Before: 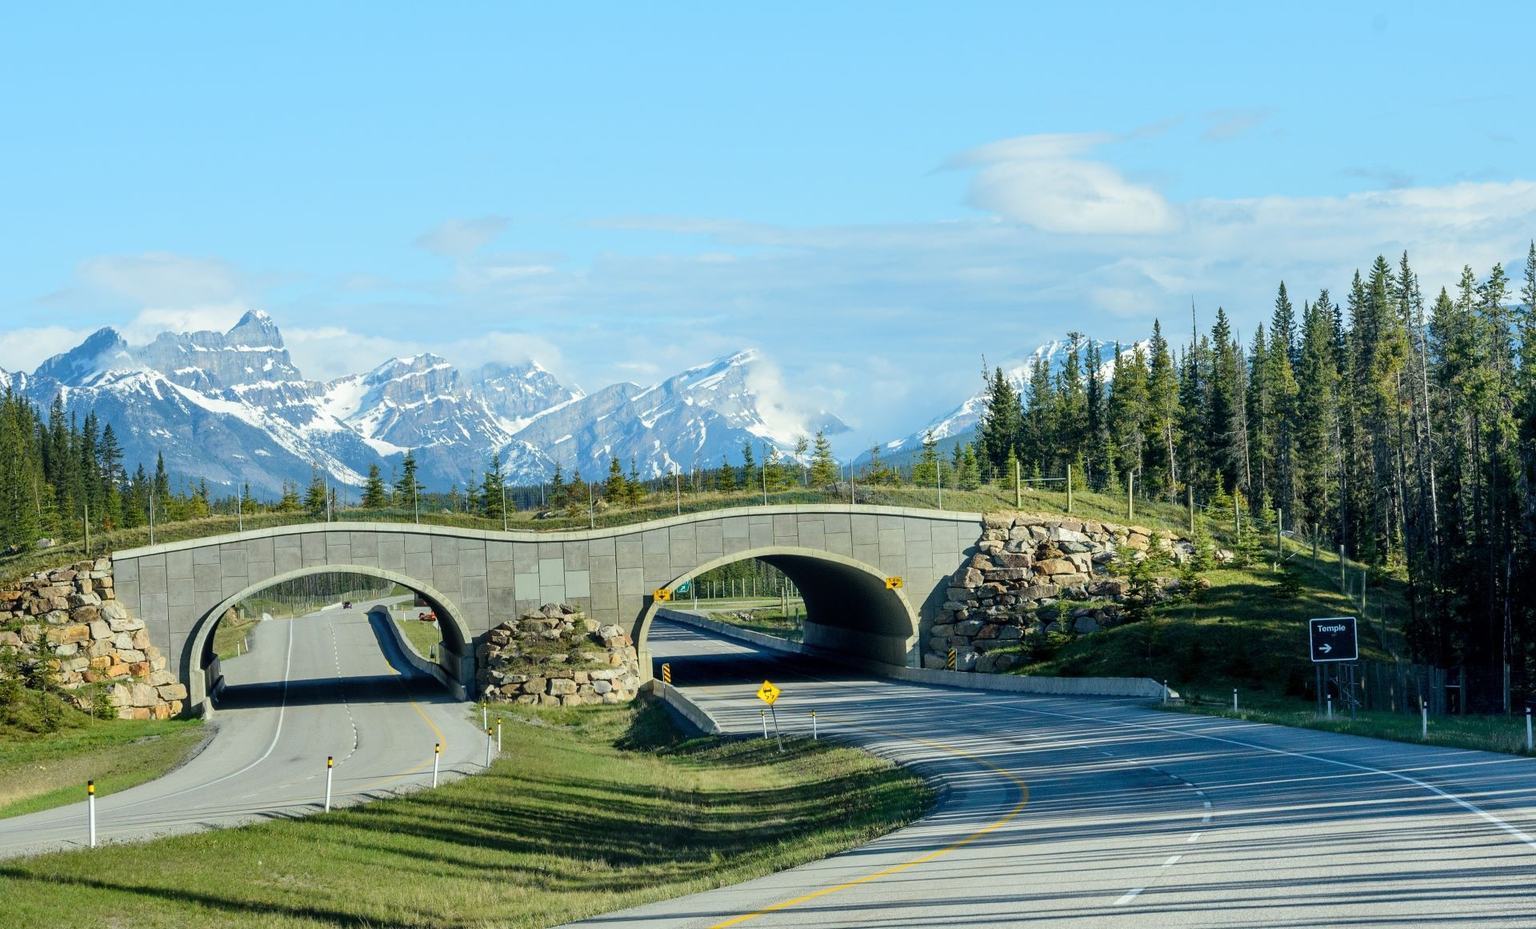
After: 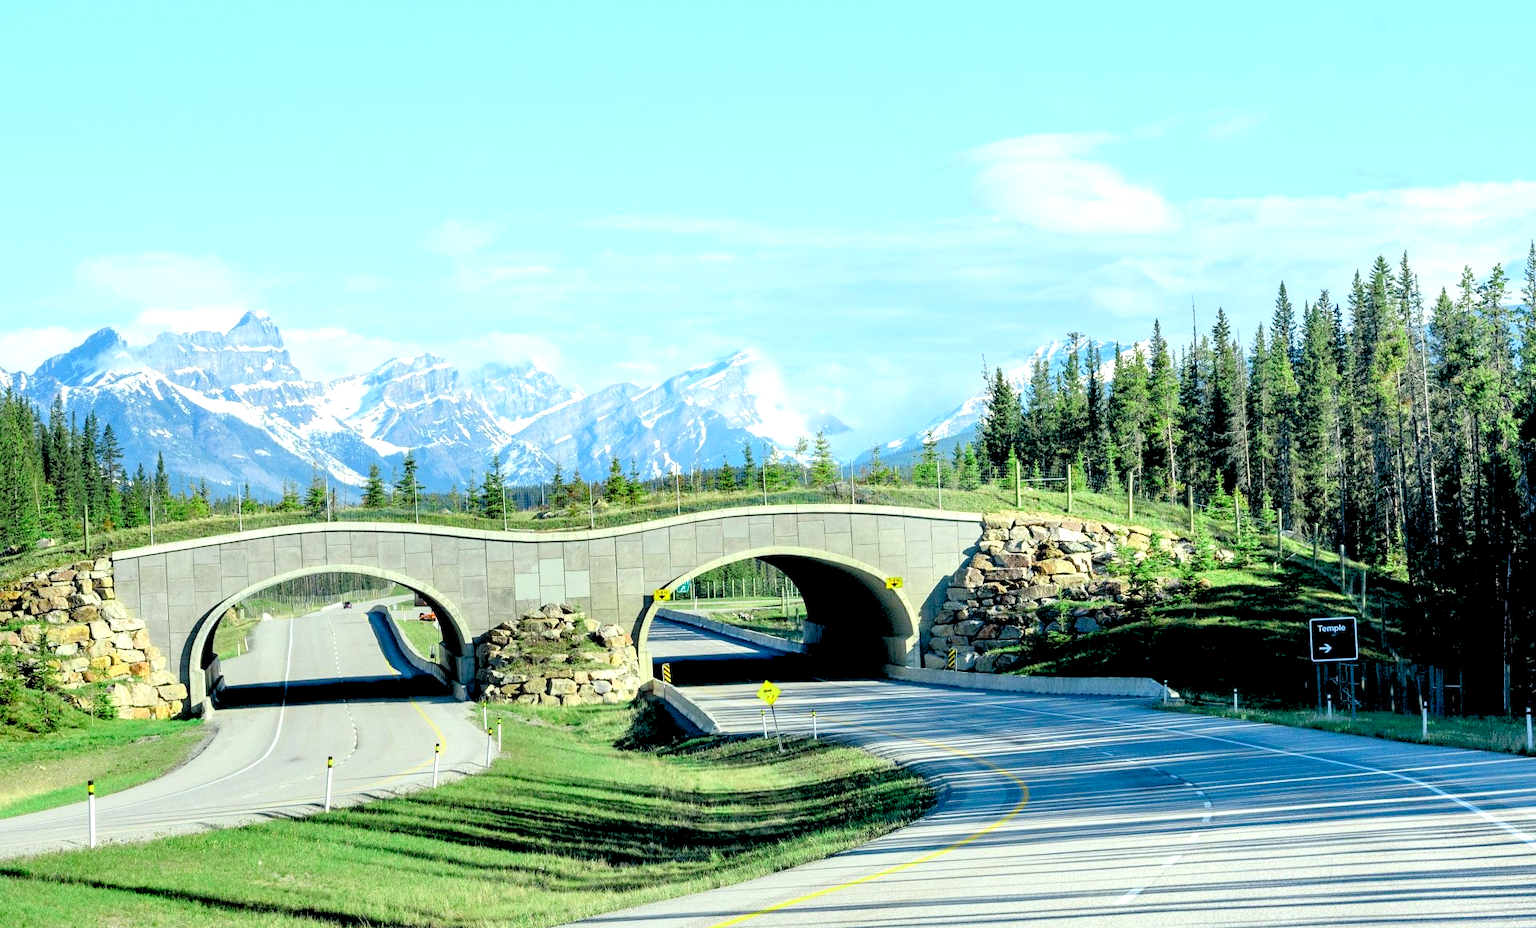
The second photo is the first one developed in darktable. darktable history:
color zones: curves: ch2 [(0, 0.5) (0.143, 0.517) (0.286, 0.571) (0.429, 0.522) (0.571, 0.5) (0.714, 0.5) (0.857, 0.5) (1, 0.5)]
exposure: black level correction 0.008, exposure 0.979 EV, compensate highlight preservation false
rgb levels: preserve colors sum RGB, levels [[0.038, 0.433, 0.934], [0, 0.5, 1], [0, 0.5, 1]]
